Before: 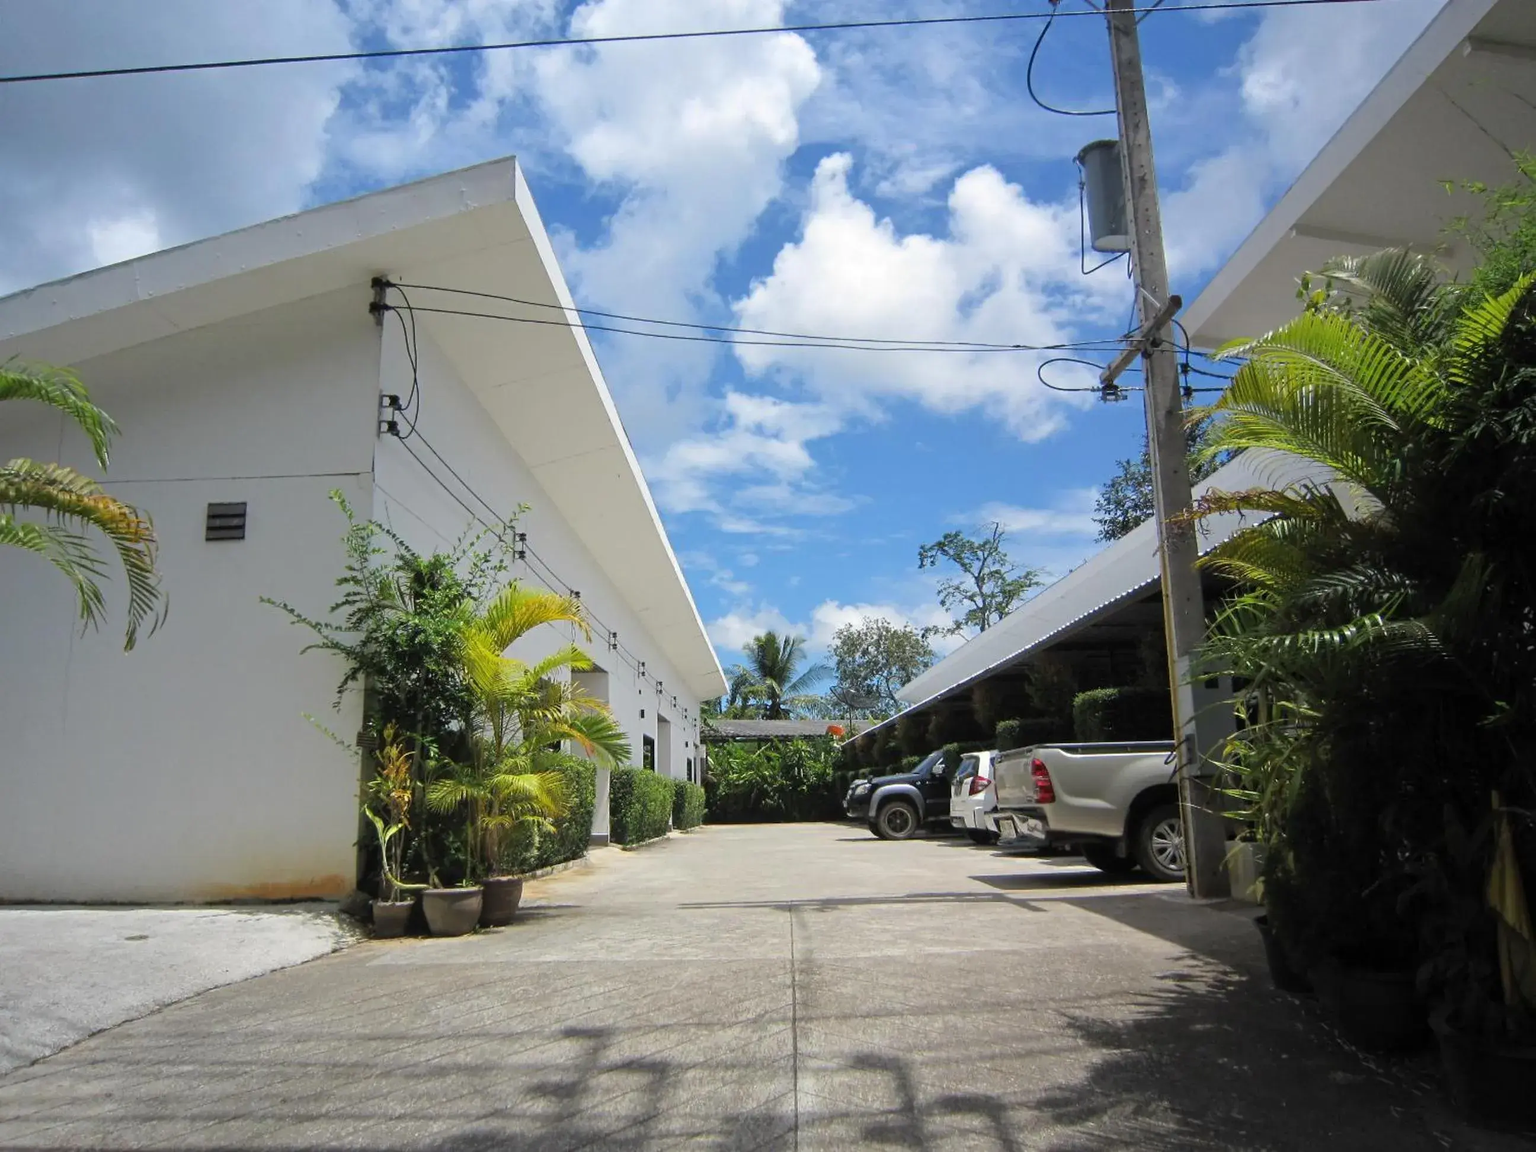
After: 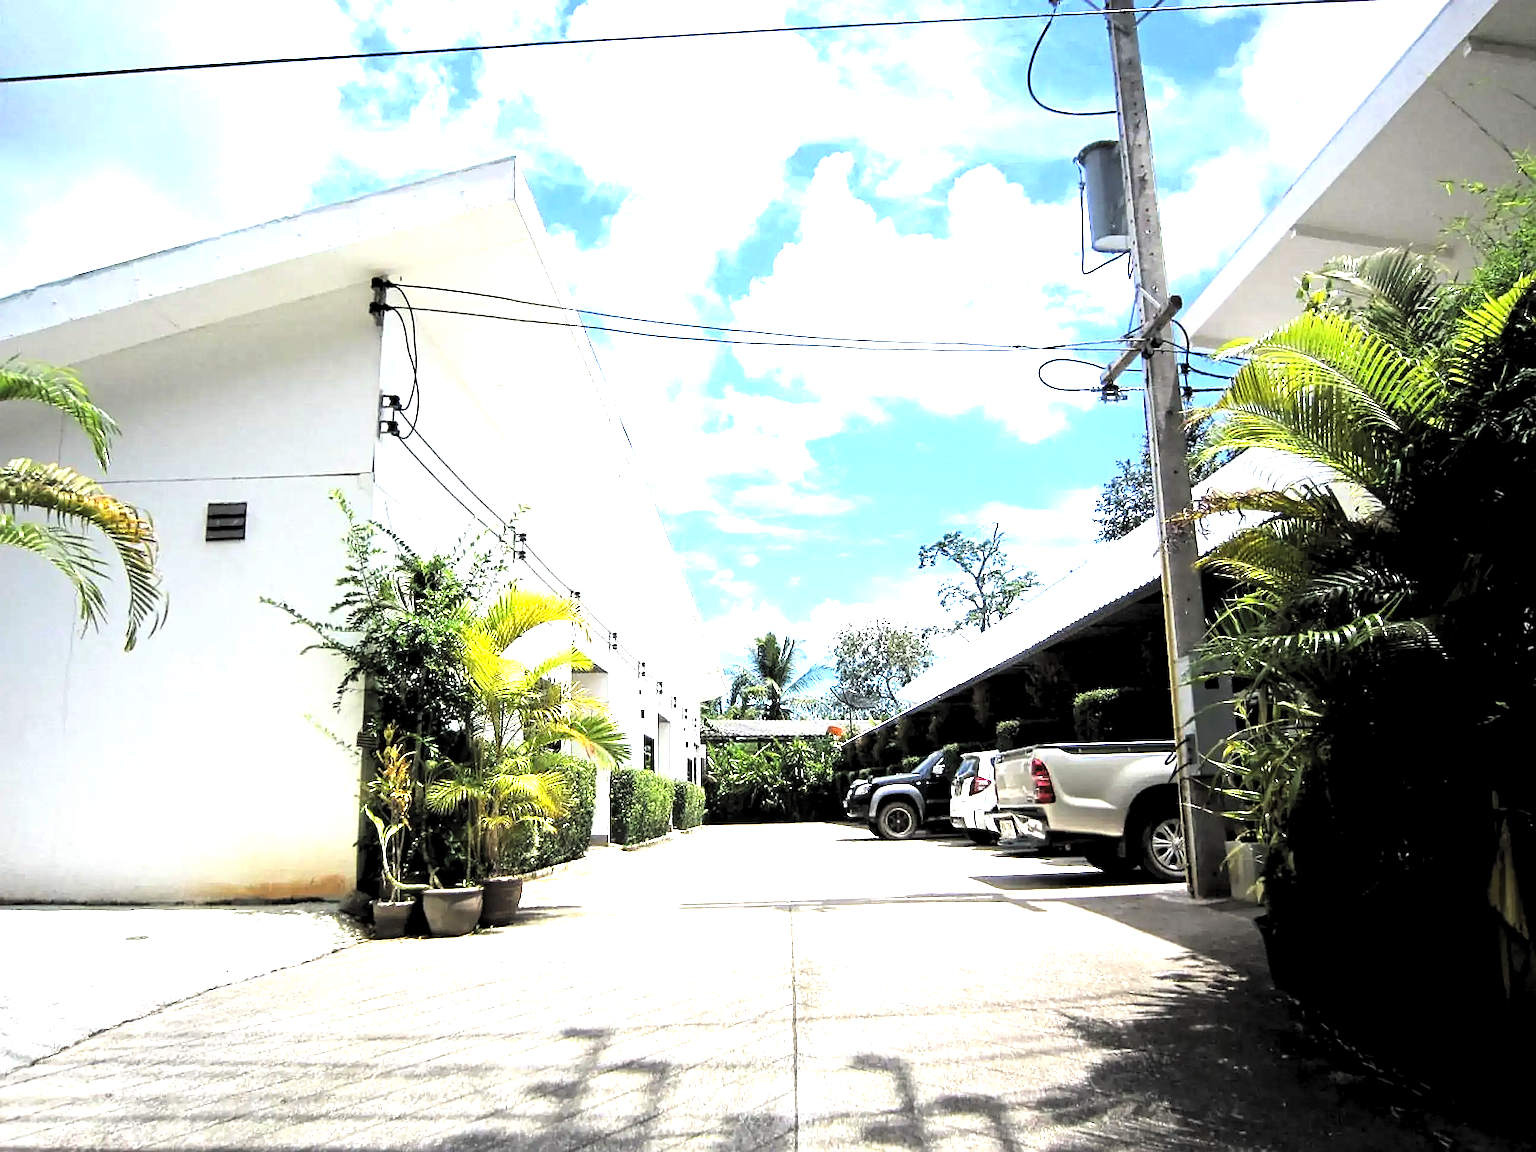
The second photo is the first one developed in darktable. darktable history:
exposure: black level correction 0, exposure 1.45 EV, compensate highlight preservation false
sharpen: amount 0.591
levels: black 0.059%, levels [0.182, 0.542, 0.902]
